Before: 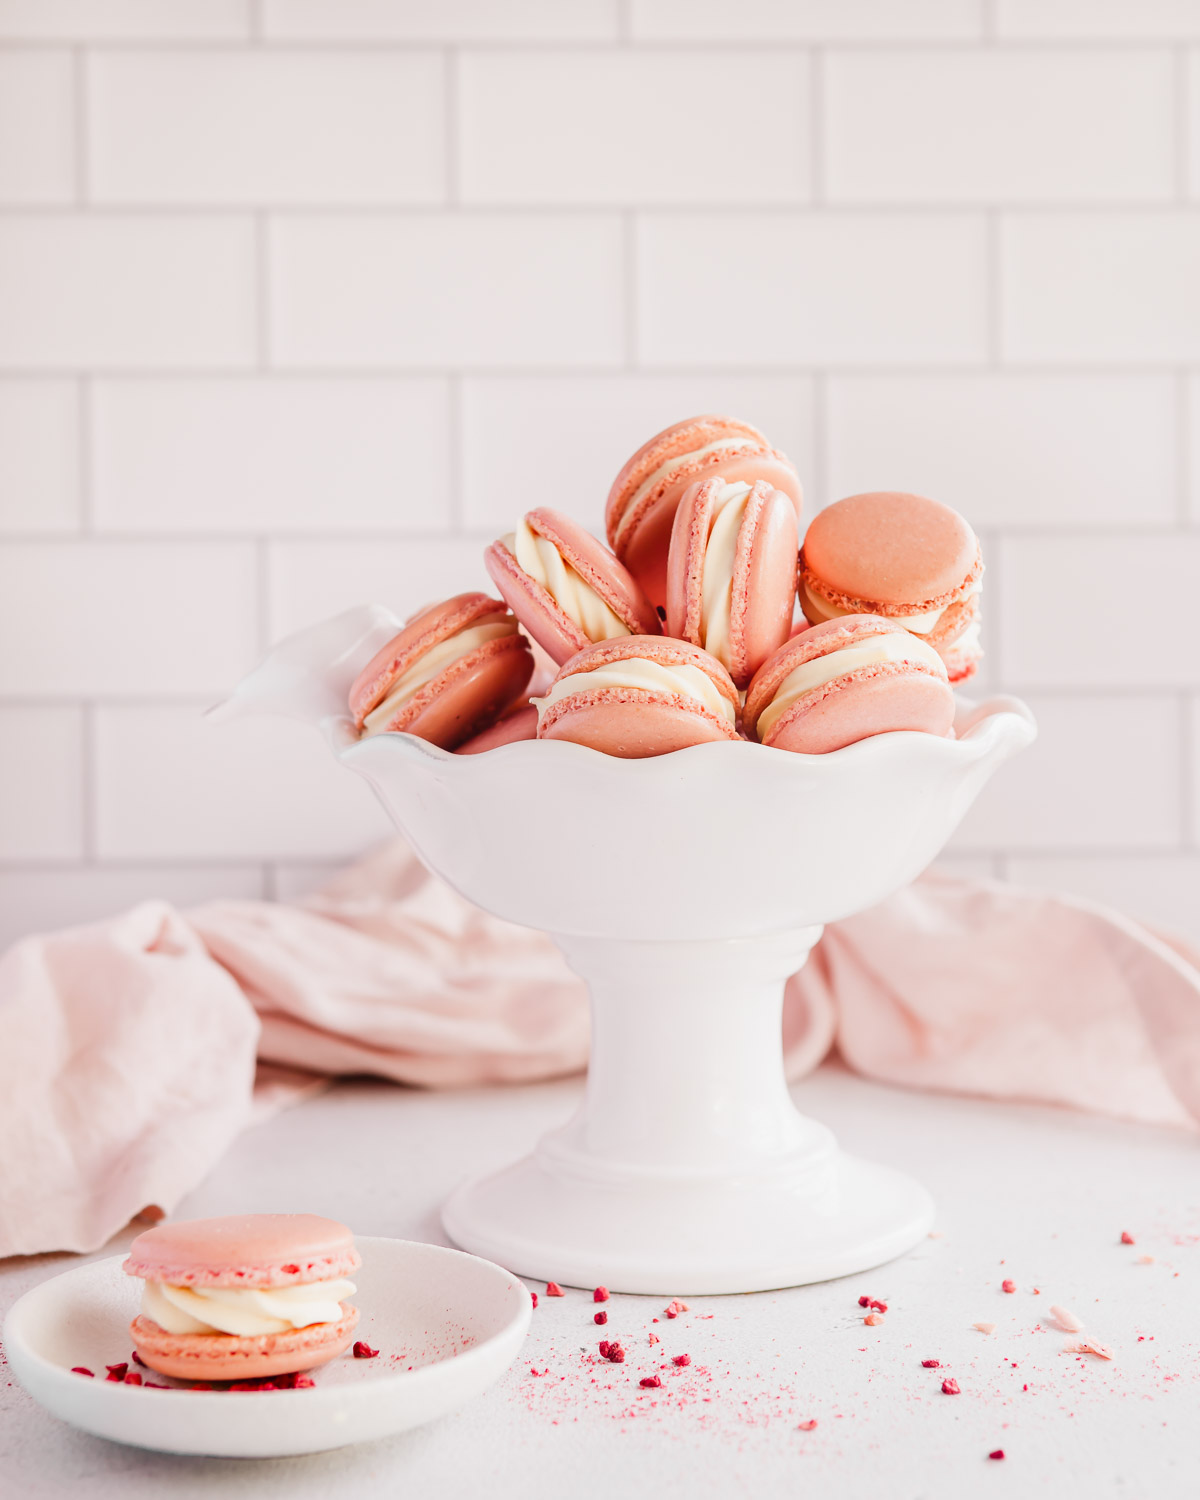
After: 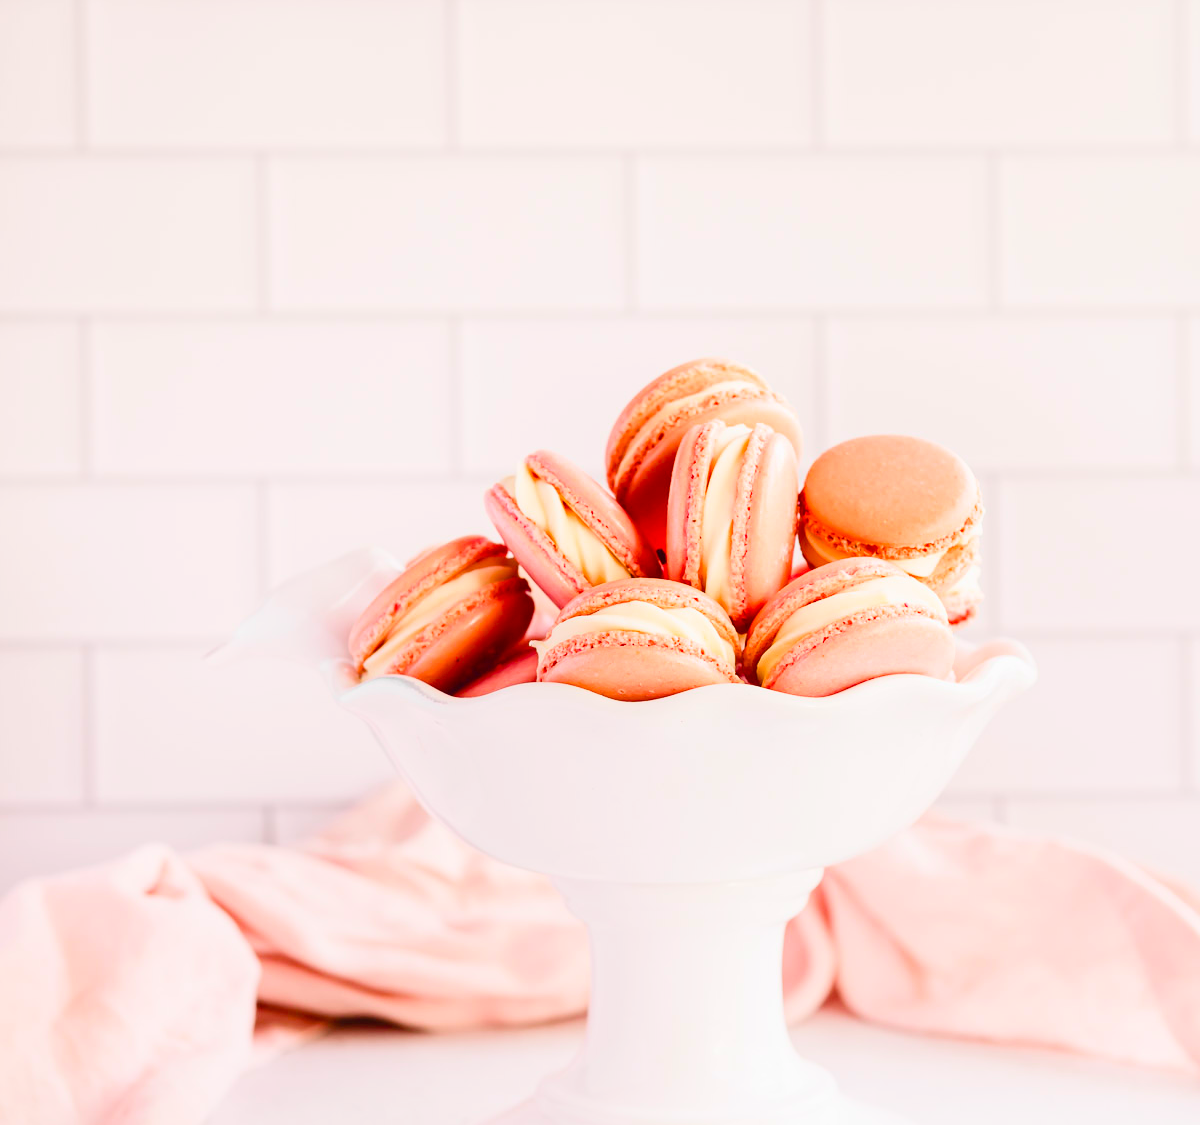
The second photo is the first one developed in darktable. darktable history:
contrast brightness saturation: contrast 0.2, brightness 0.16, saturation 0.22
crop: top 3.857%, bottom 21.132%
color balance rgb: perceptual saturation grading › global saturation 35%, perceptual saturation grading › highlights -25%, perceptual saturation grading › shadows 25%, global vibrance 10%
